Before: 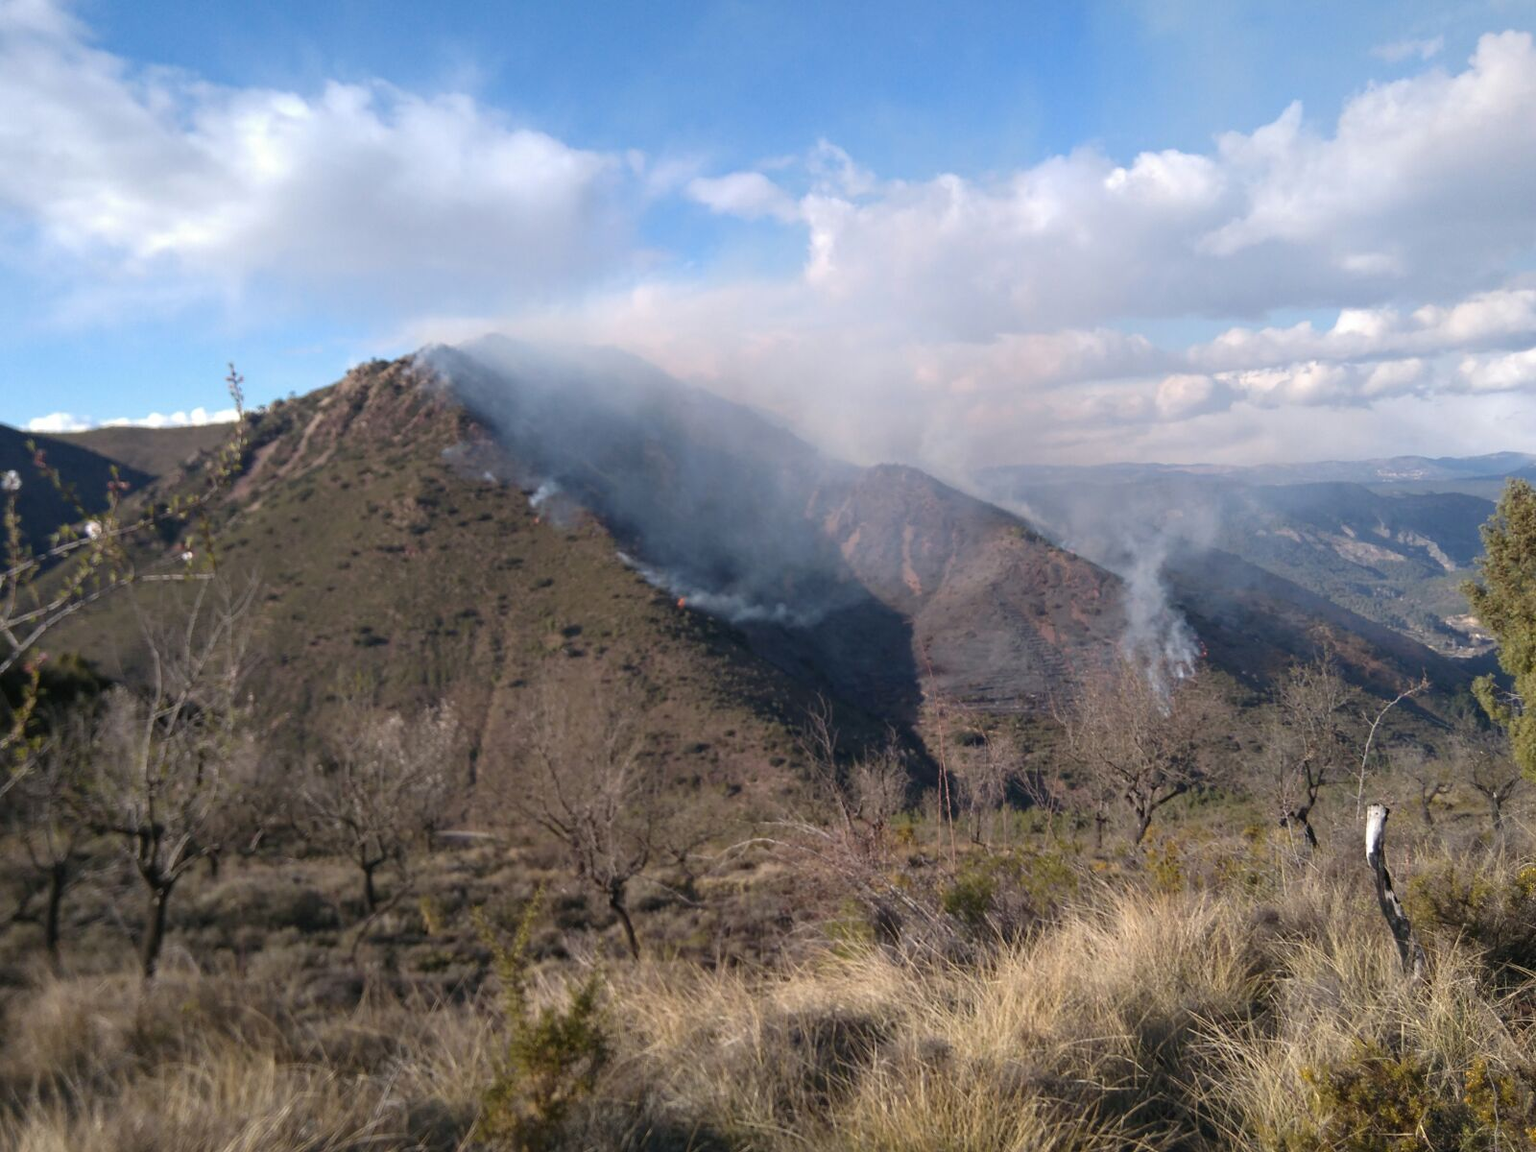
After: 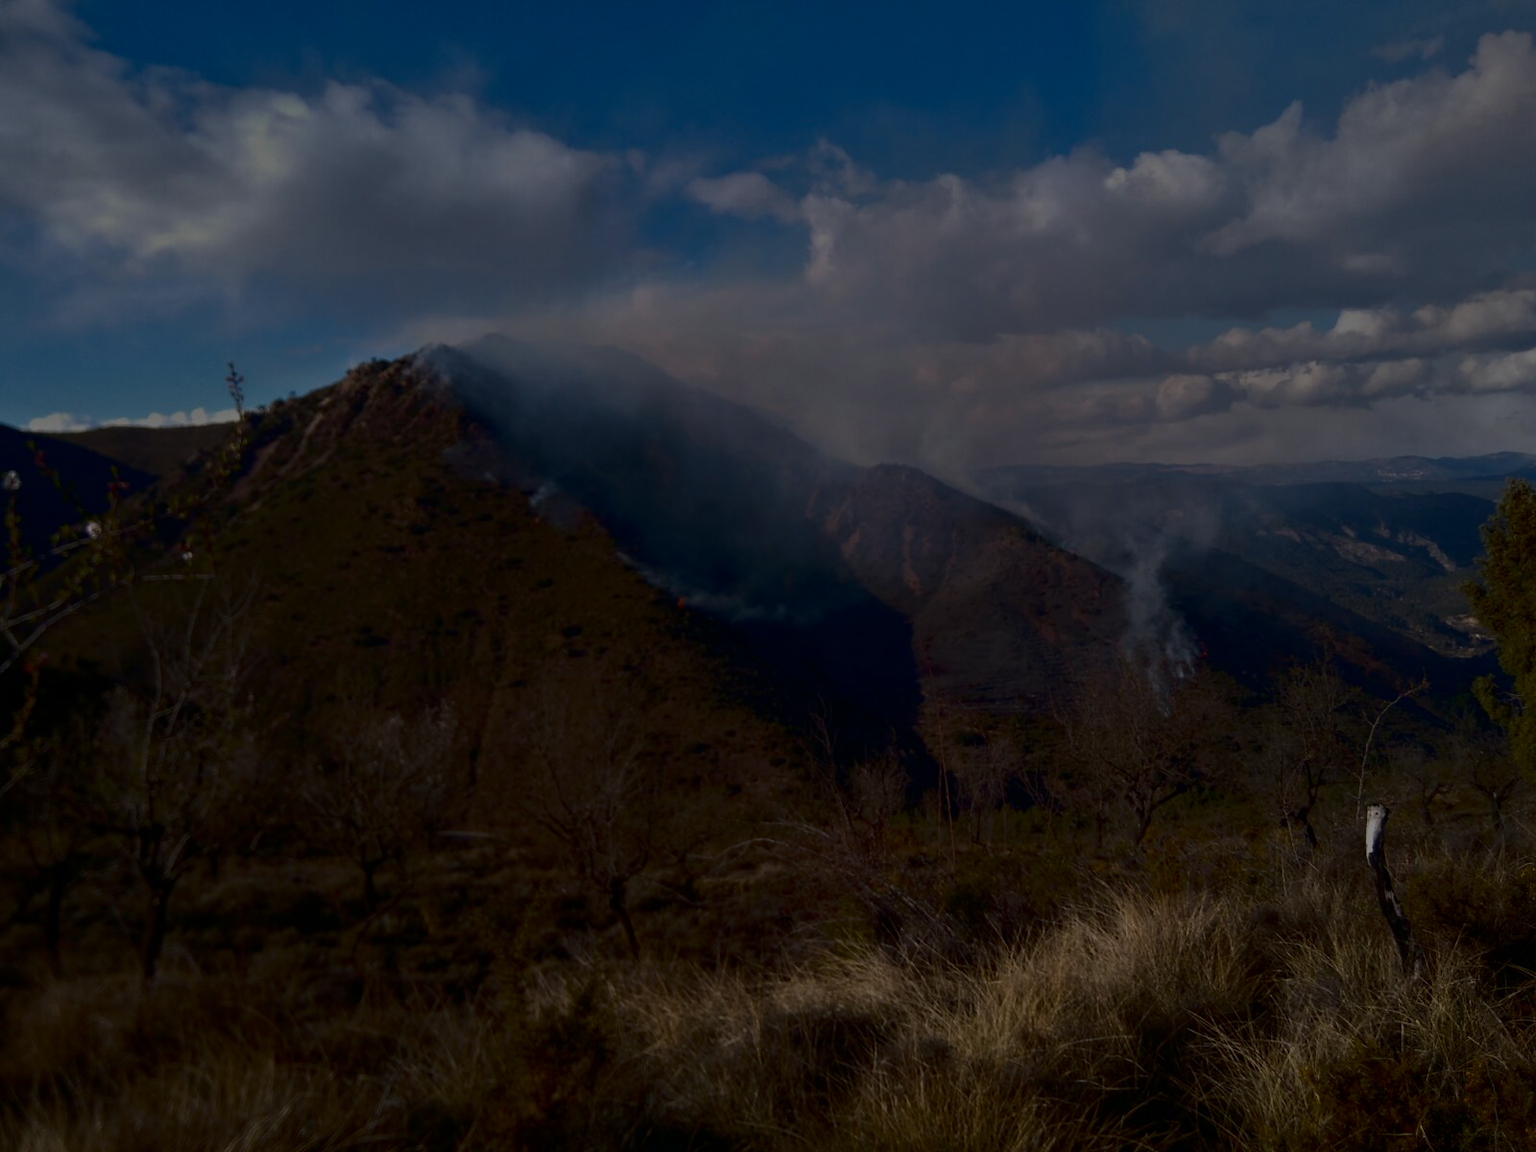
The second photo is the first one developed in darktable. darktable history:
contrast brightness saturation: contrast 0.19, brightness -0.24, saturation 0.11
tone equalizer: -8 EV -2 EV, -7 EV -2 EV, -6 EV -2 EV, -5 EV -2 EV, -4 EV -2 EV, -3 EV -2 EV, -2 EV -2 EV, -1 EV -1.63 EV, +0 EV -2 EV
